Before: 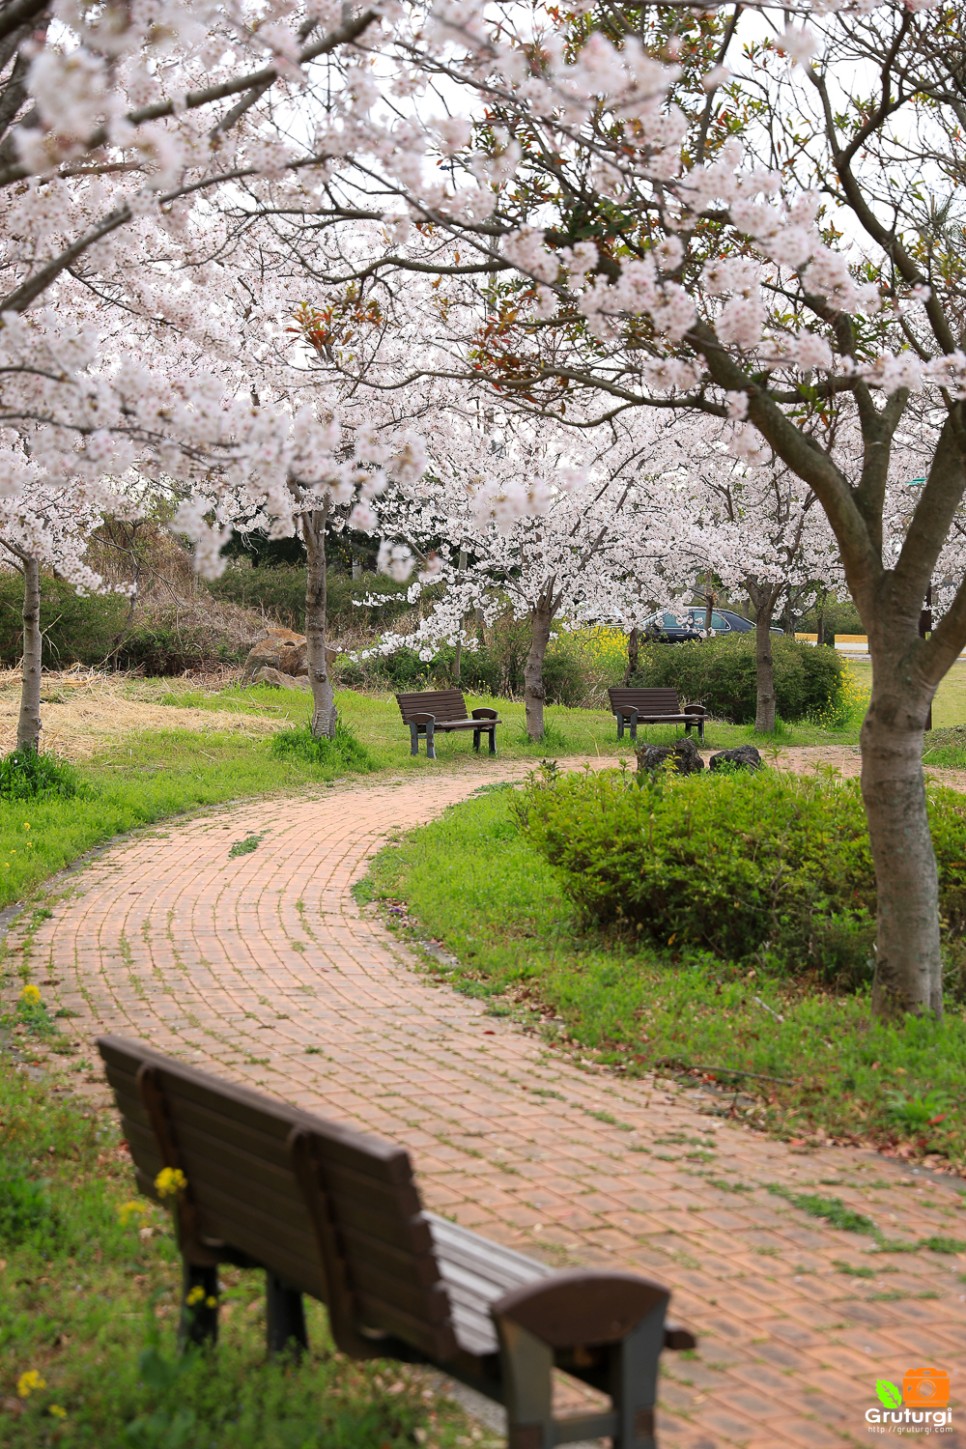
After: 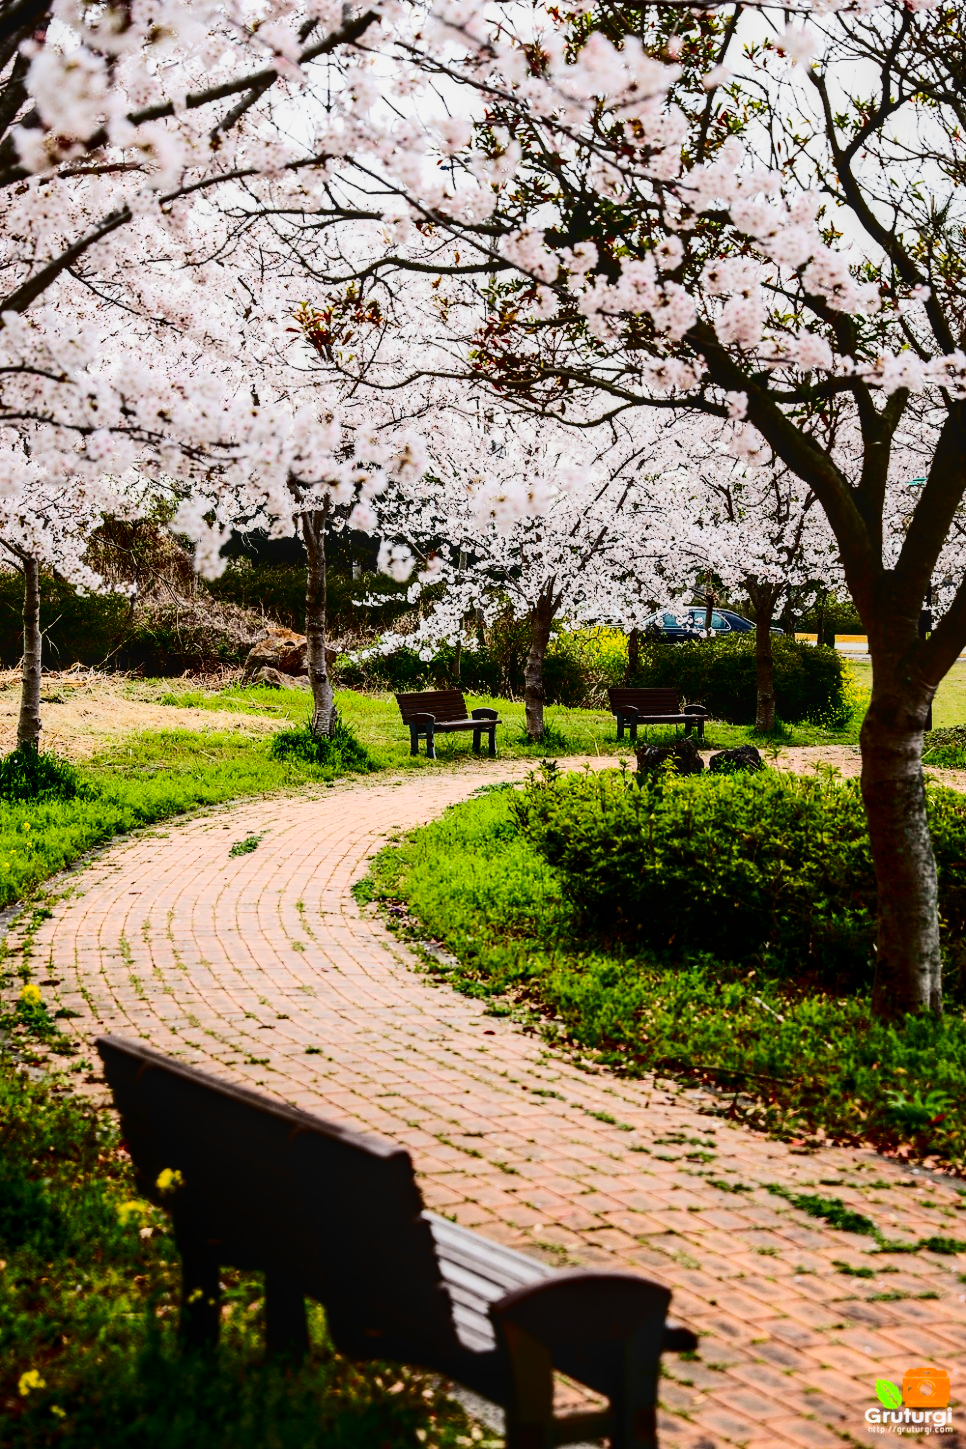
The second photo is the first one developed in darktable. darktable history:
contrast brightness saturation: contrast 0.236, brightness -0.222, saturation 0.142
tone curve: curves: ch0 [(0, 0) (0.003, 0.005) (0.011, 0.011) (0.025, 0.022) (0.044, 0.038) (0.069, 0.062) (0.1, 0.091) (0.136, 0.128) (0.177, 0.183) (0.224, 0.246) (0.277, 0.325) (0.335, 0.403) (0.399, 0.473) (0.468, 0.557) (0.543, 0.638) (0.623, 0.709) (0.709, 0.782) (0.801, 0.847) (0.898, 0.923) (1, 1)], color space Lab, independent channels, preserve colors none
filmic rgb: black relative exposure -5.1 EV, white relative exposure 3.96 EV, hardness 2.89, contrast 1.3, highlights saturation mix -30.34%, contrast in shadows safe
local contrast: on, module defaults
color balance rgb: linear chroma grading › global chroma 14.545%, perceptual saturation grading › global saturation 20%, perceptual saturation grading › highlights -24.739%, perceptual saturation grading › shadows 24.925%, perceptual brilliance grading › global brilliance 14.386%, perceptual brilliance grading › shadows -34.964%, global vibrance 1.13%, saturation formula JzAzBz (2021)
